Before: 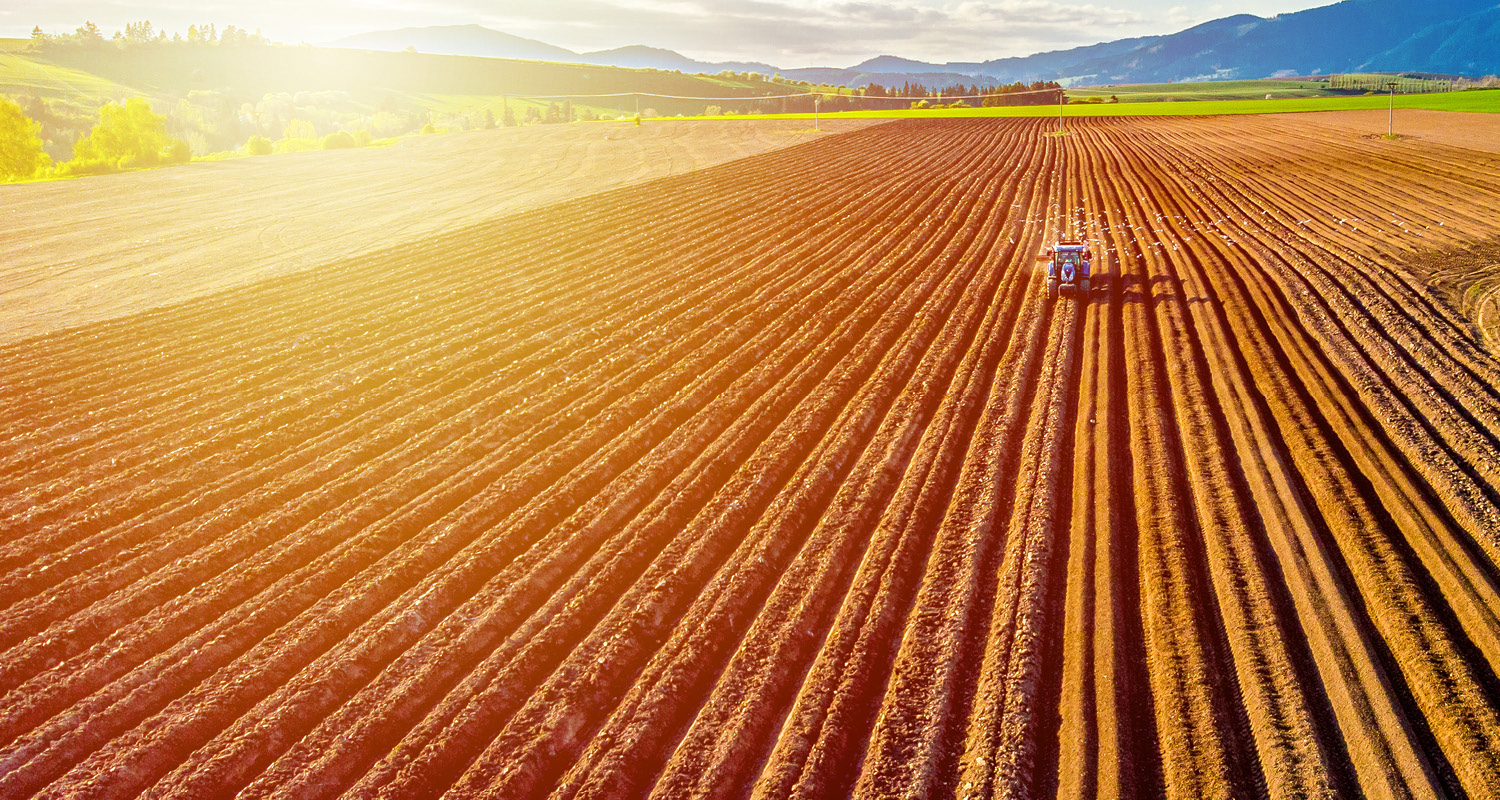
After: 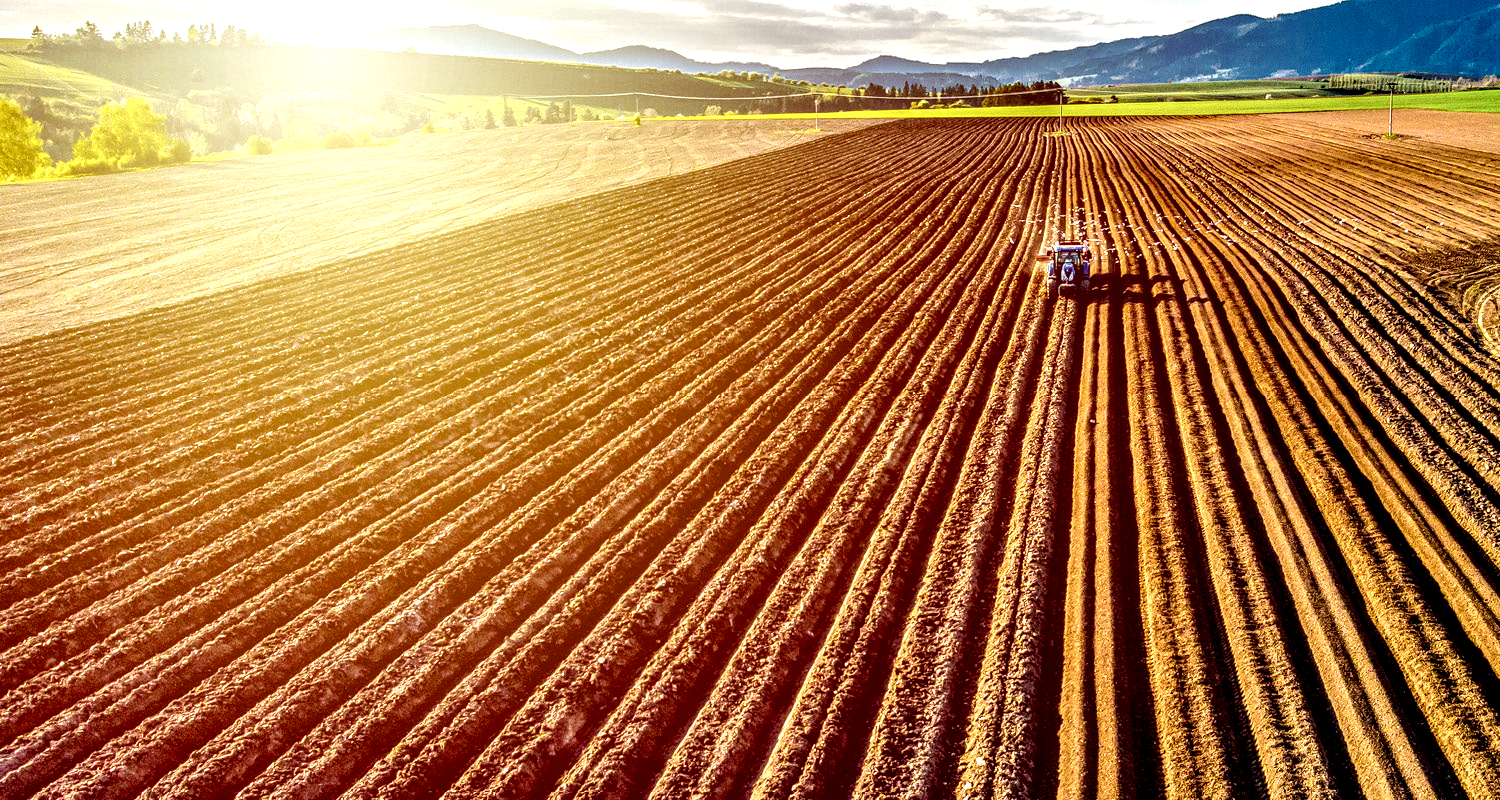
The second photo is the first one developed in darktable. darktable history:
local contrast: shadows 177%, detail 227%
